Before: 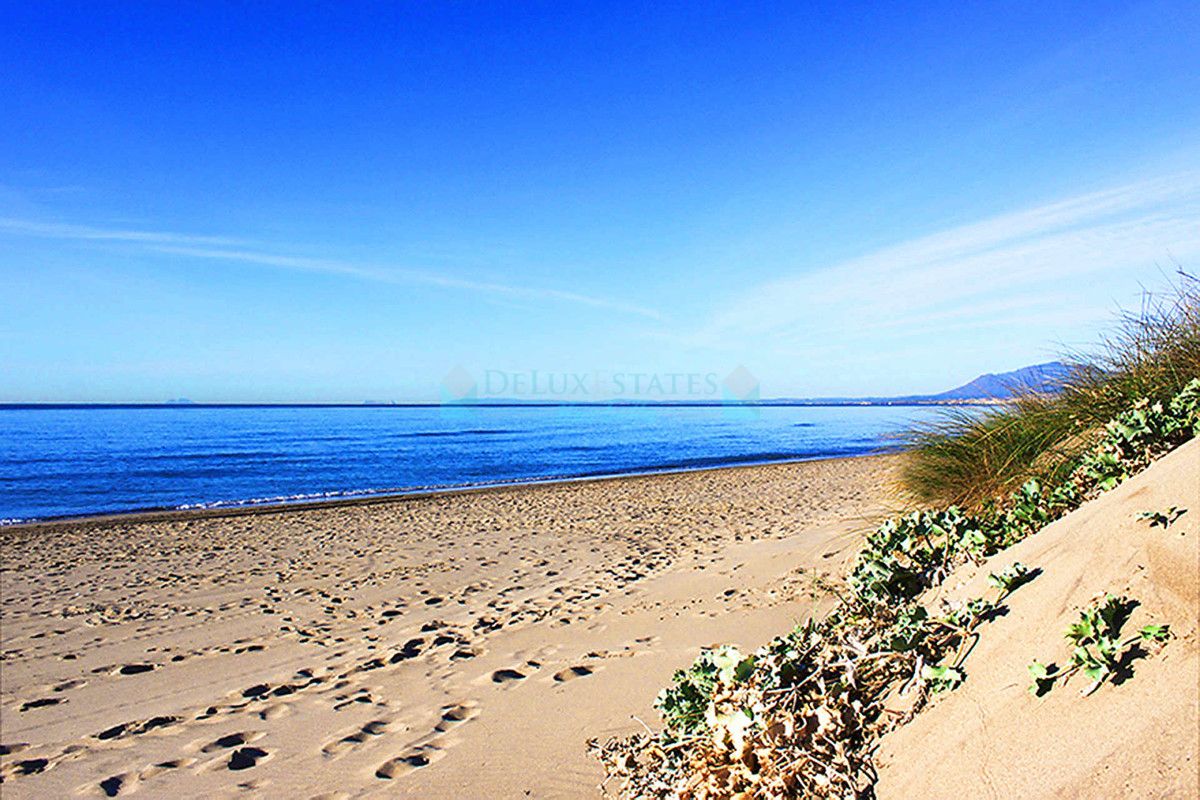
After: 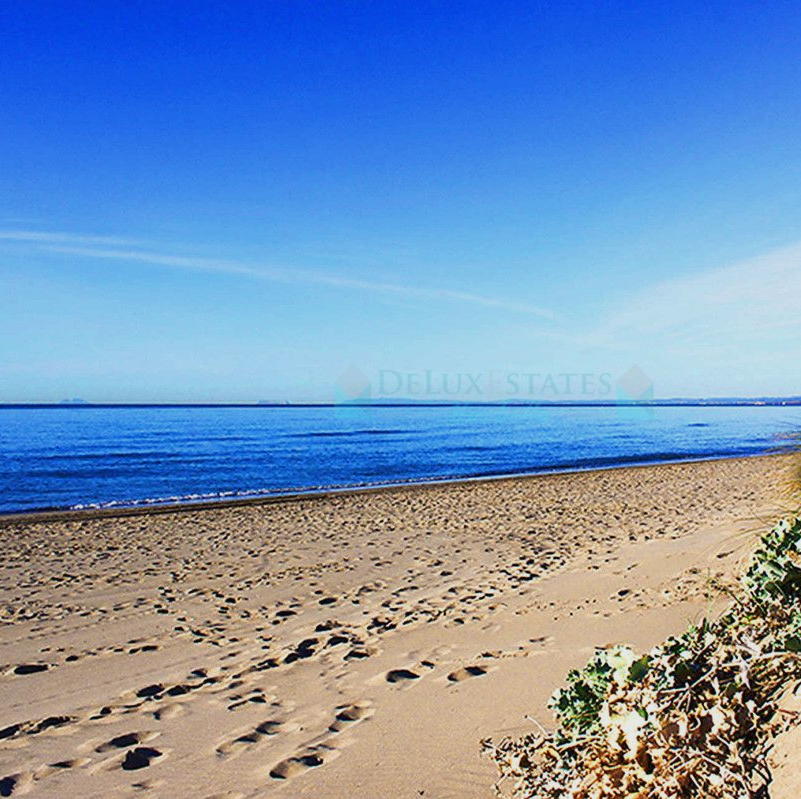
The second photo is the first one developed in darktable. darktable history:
tone equalizer: -8 EV 0.255 EV, -7 EV 0.427 EV, -6 EV 0.411 EV, -5 EV 0.269 EV, -3 EV -0.258 EV, -2 EV -0.388 EV, -1 EV -0.398 EV, +0 EV -0.268 EV
crop and rotate: left 8.89%, right 24.332%
